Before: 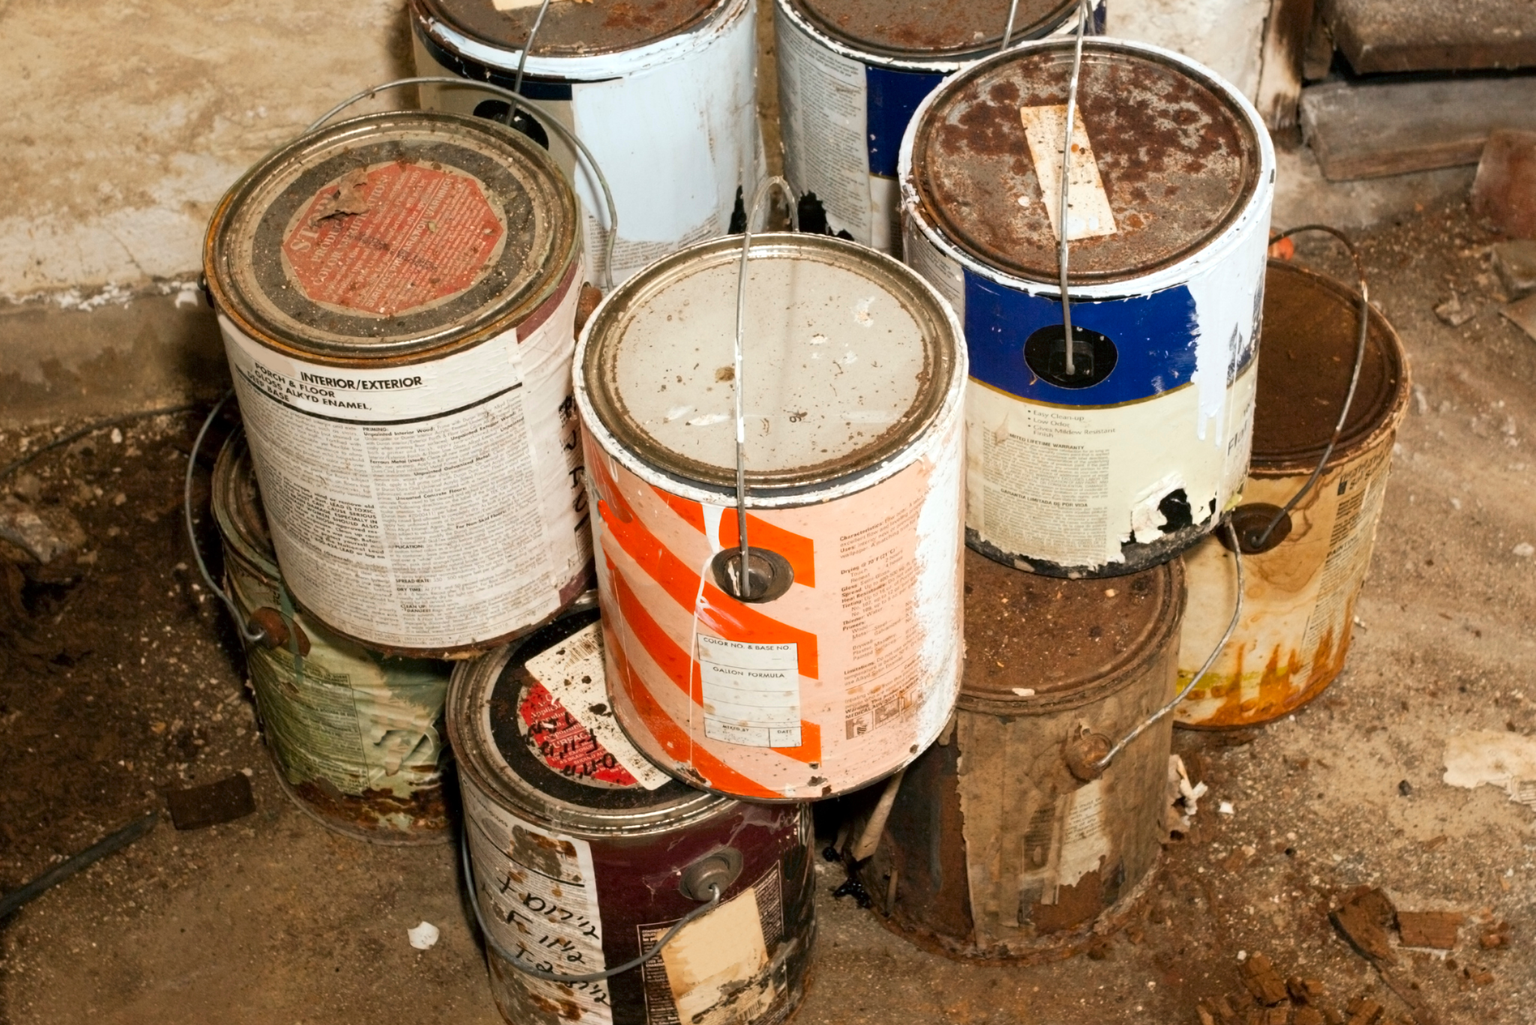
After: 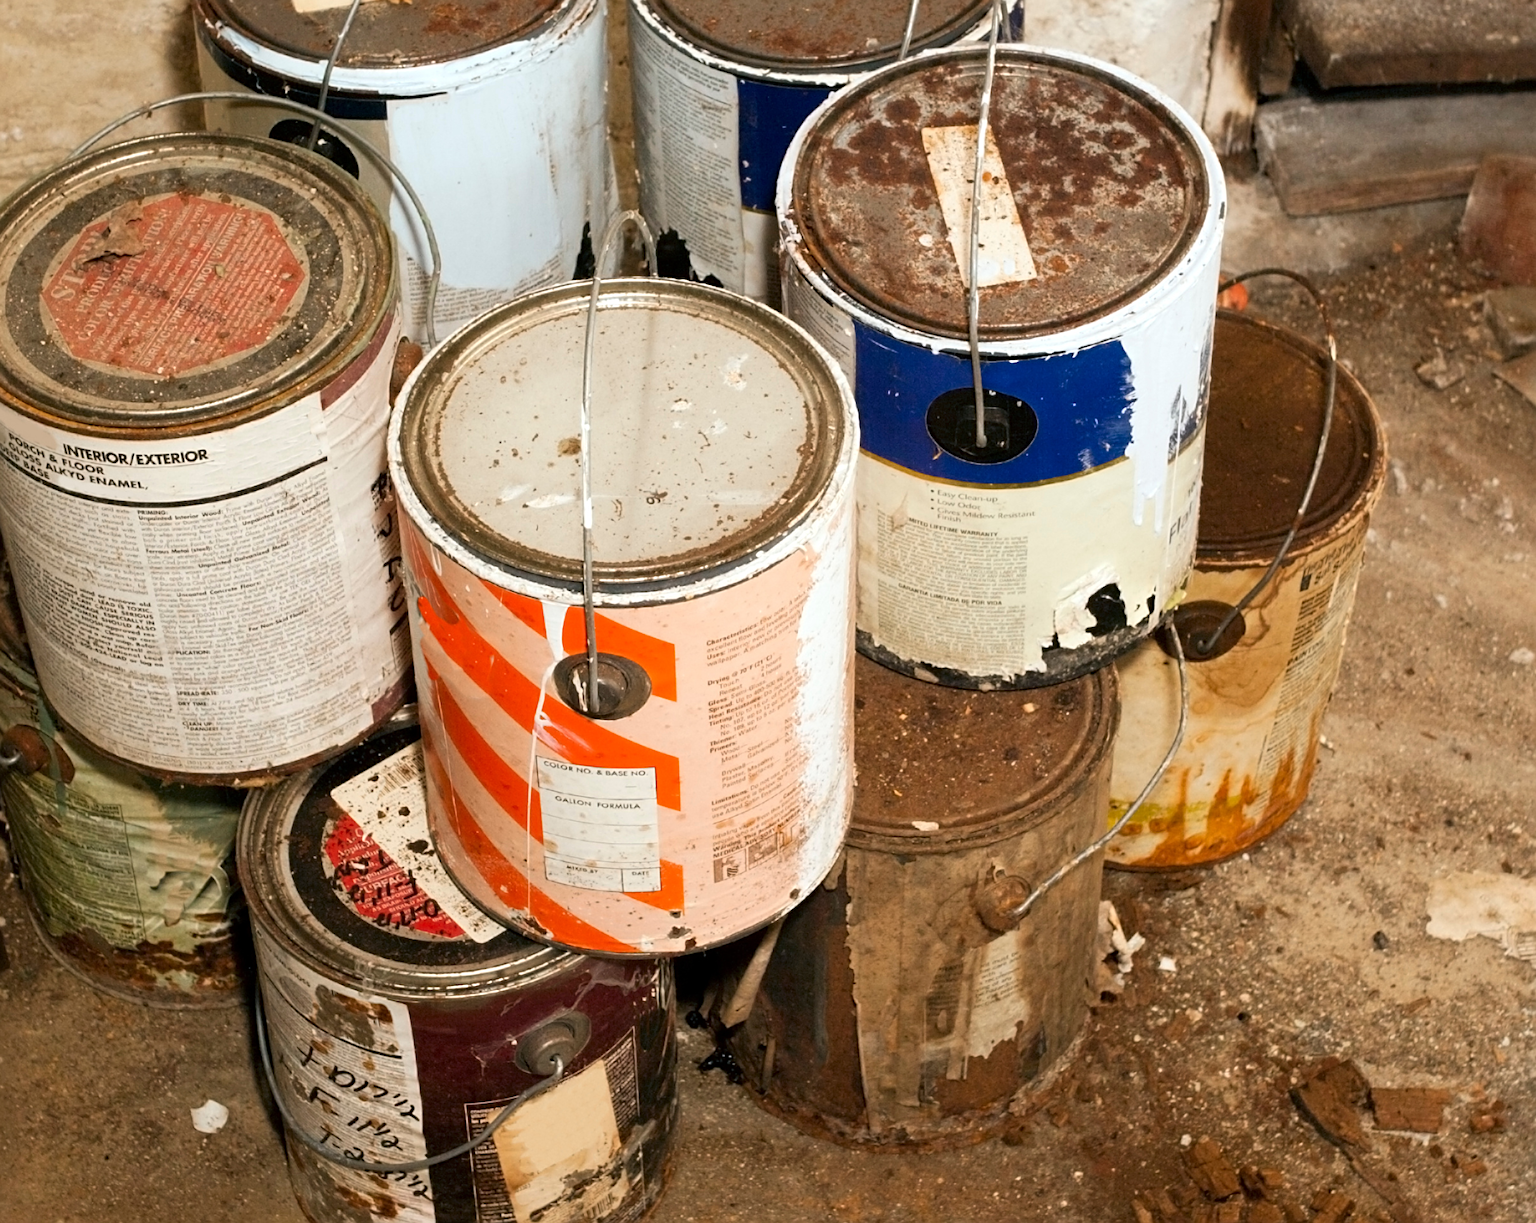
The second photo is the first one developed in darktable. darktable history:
crop: left 16.145%
sharpen: on, module defaults
